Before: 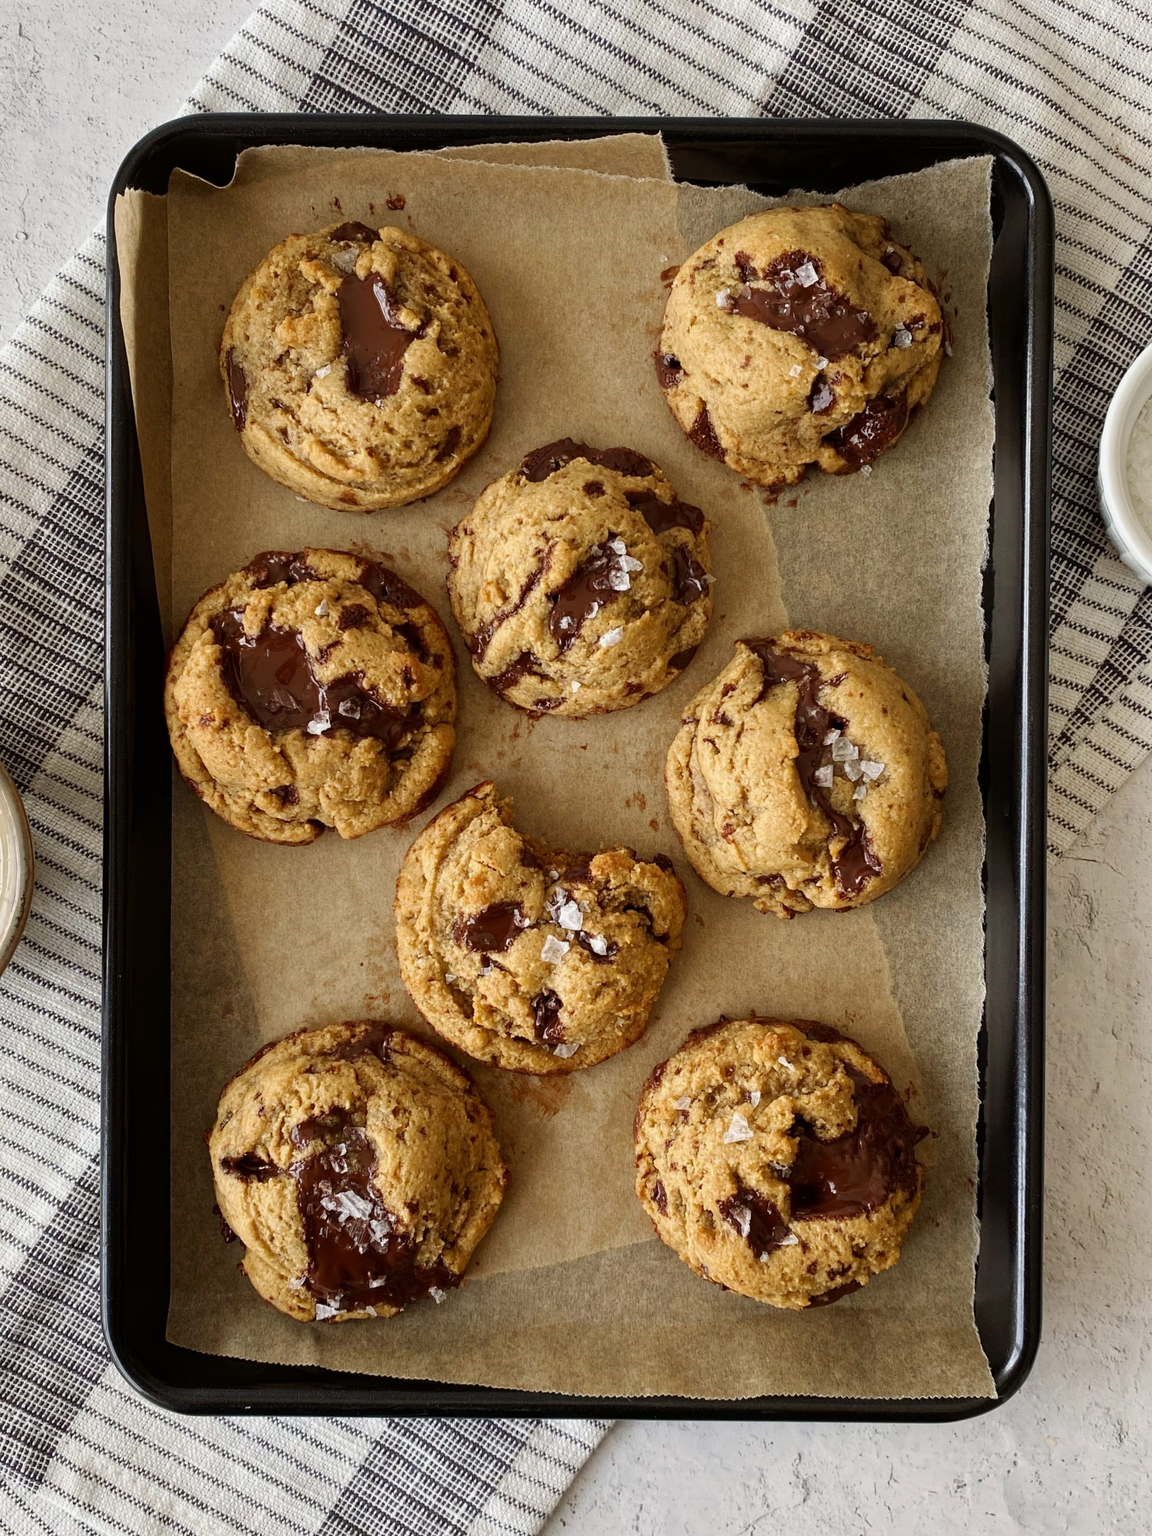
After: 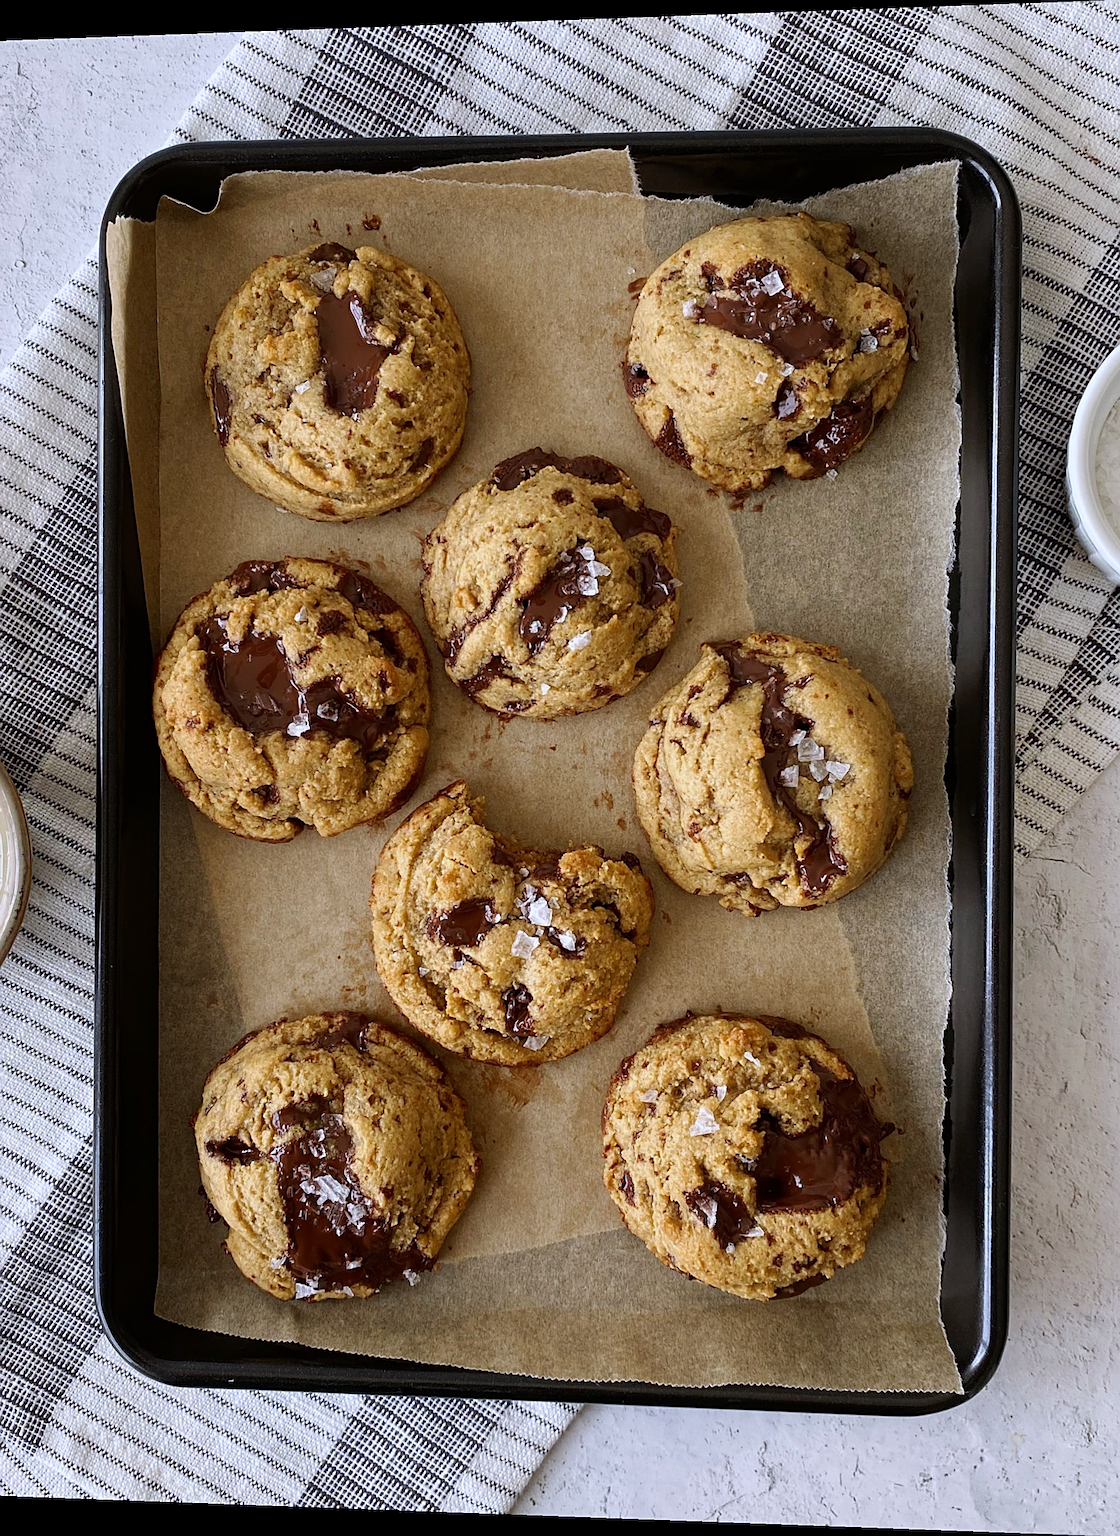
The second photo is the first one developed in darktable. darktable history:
sharpen: on, module defaults
white balance: red 0.967, blue 1.119, emerald 0.756
rotate and perspective: lens shift (horizontal) -0.055, automatic cropping off
